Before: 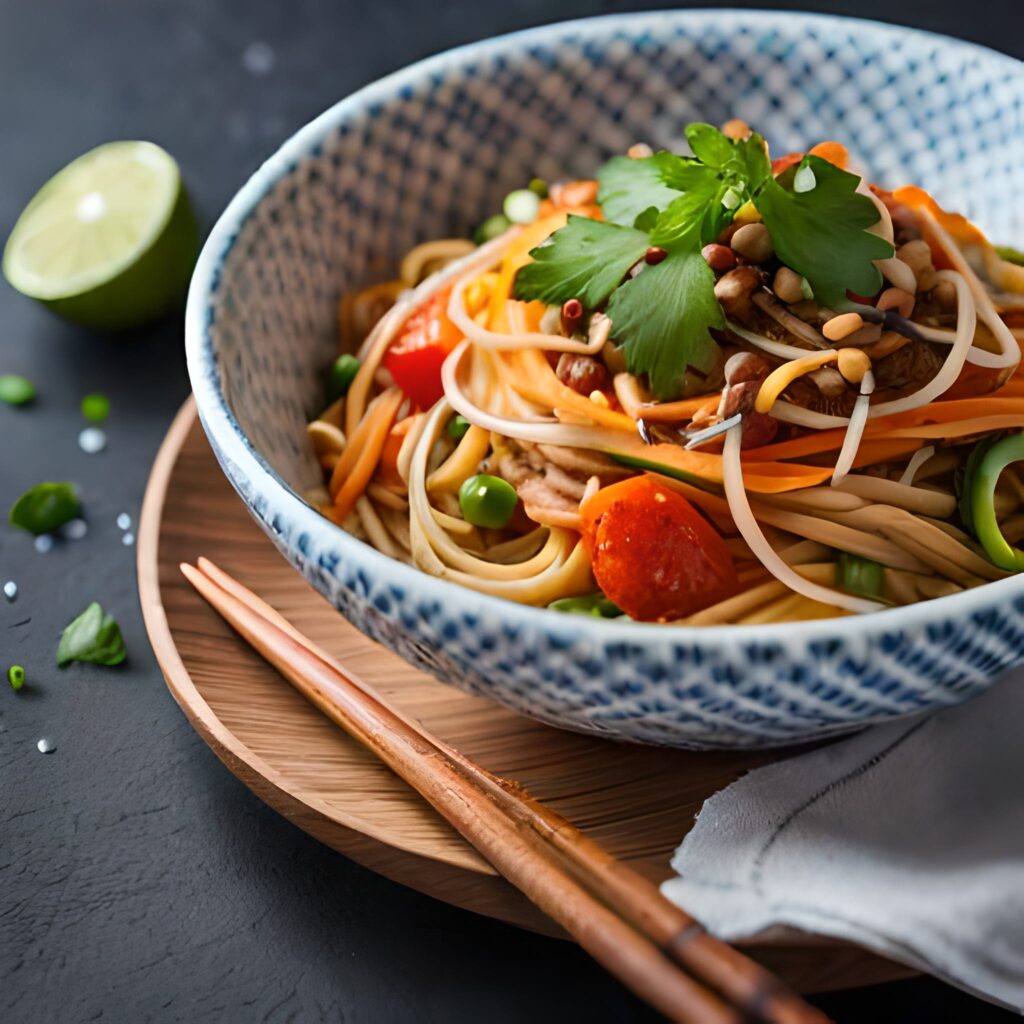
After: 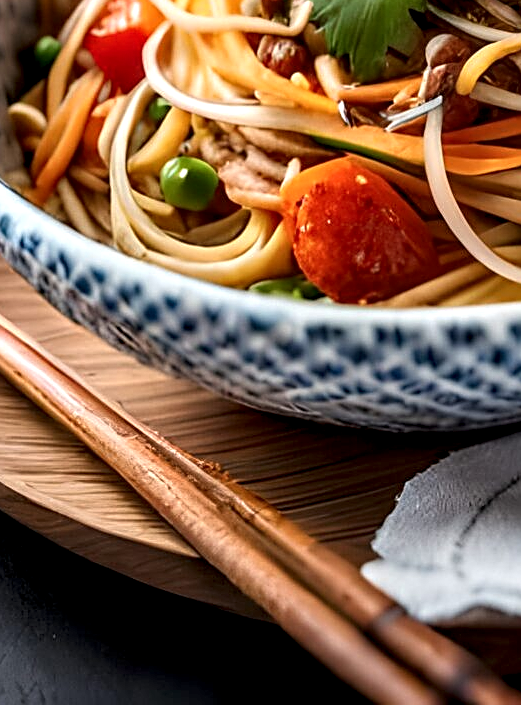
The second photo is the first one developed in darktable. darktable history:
sharpen: on, module defaults
local contrast: highlights 60%, shadows 60%, detail 160%
crop and rotate: left 29.237%, top 31.152%, right 19.807%
